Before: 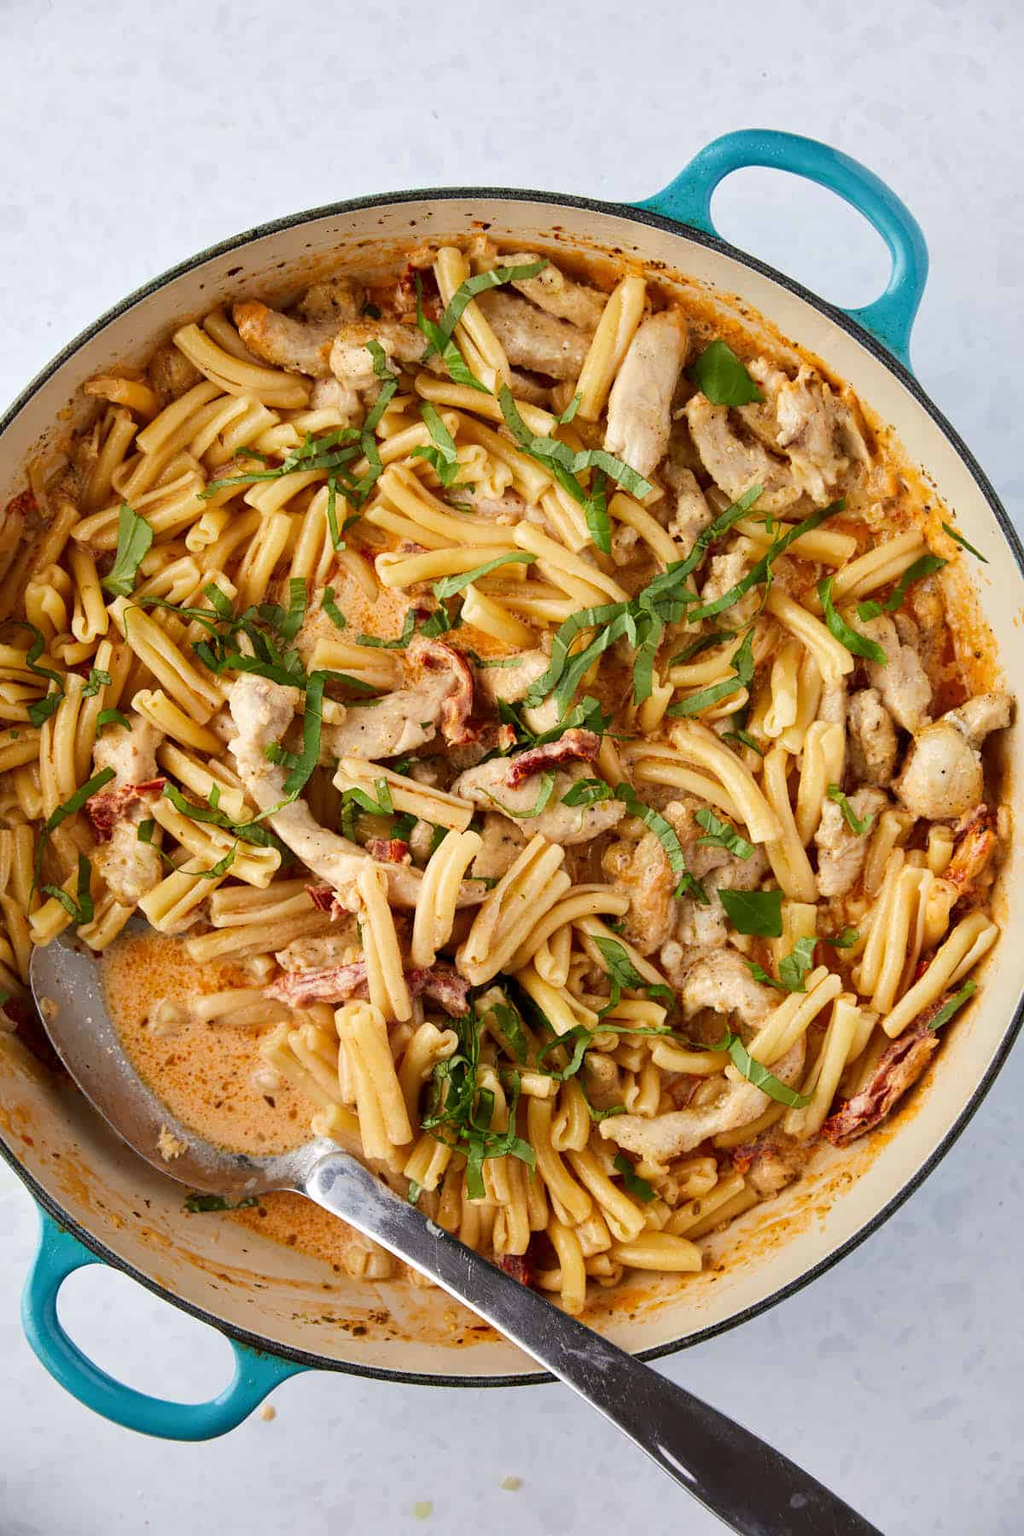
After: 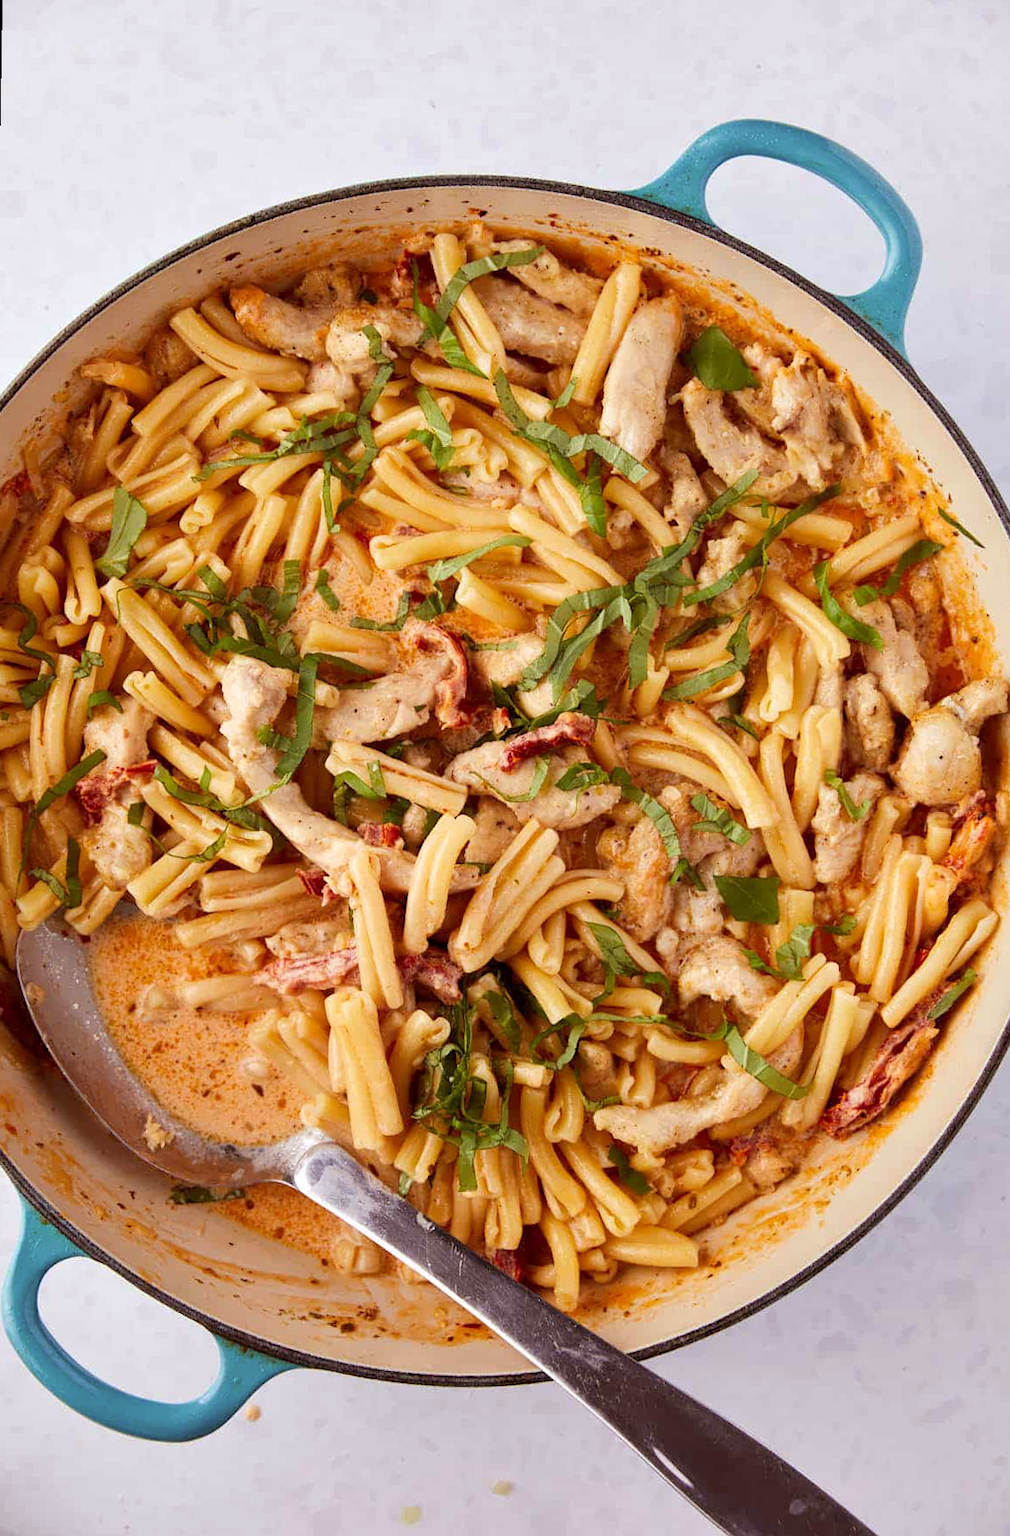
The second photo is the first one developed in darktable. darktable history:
rgb levels: mode RGB, independent channels, levels [[0, 0.474, 1], [0, 0.5, 1], [0, 0.5, 1]]
rotate and perspective: rotation 0.226°, lens shift (vertical) -0.042, crop left 0.023, crop right 0.982, crop top 0.006, crop bottom 0.994
